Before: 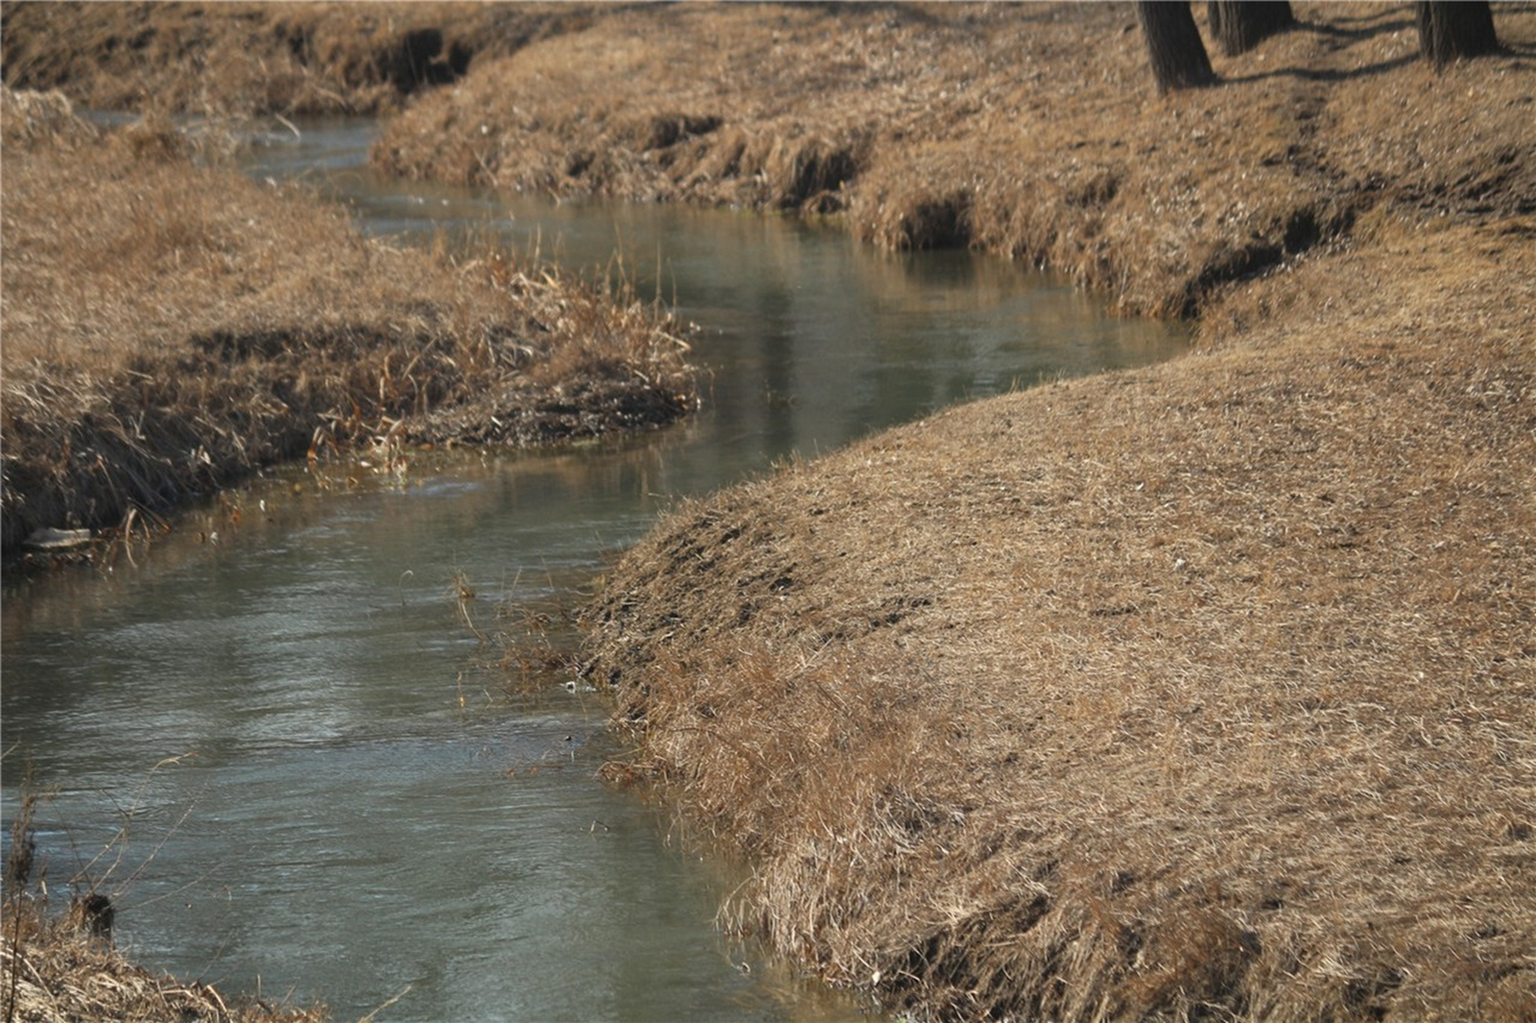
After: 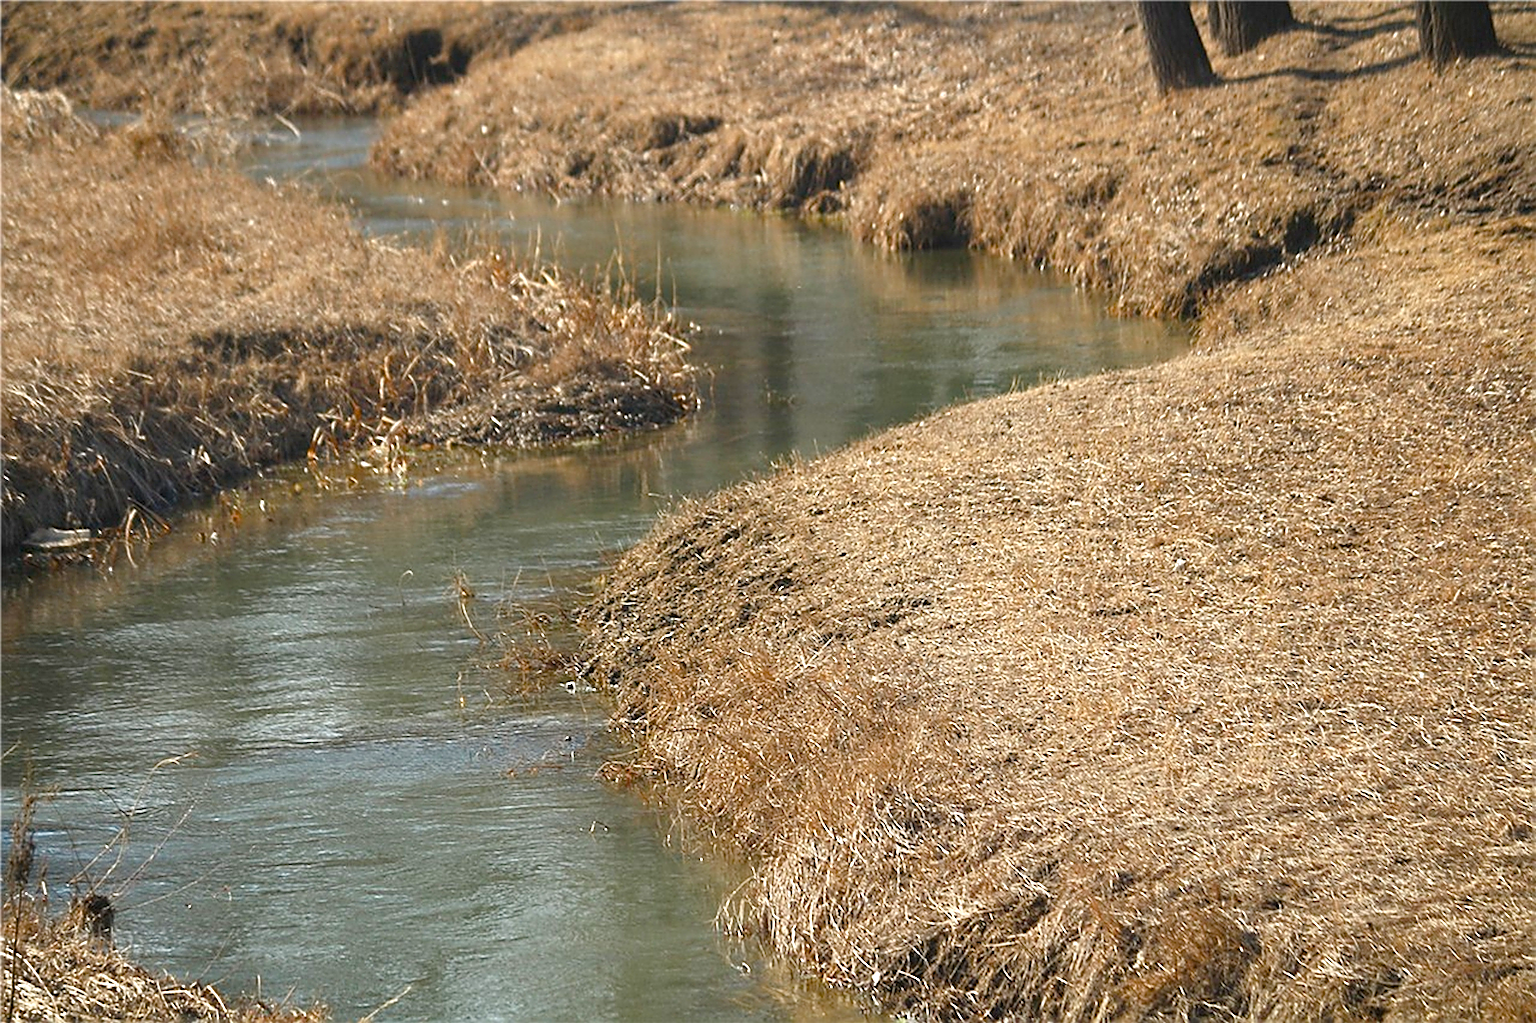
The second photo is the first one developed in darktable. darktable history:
sharpen: radius 1.4, amount 1.25, threshold 0.7
exposure: black level correction 0.001, exposure 0.675 EV, compensate highlight preservation false
color balance rgb: perceptual saturation grading › global saturation 20%, perceptual saturation grading › highlights -25%, perceptual saturation grading › shadows 50%
